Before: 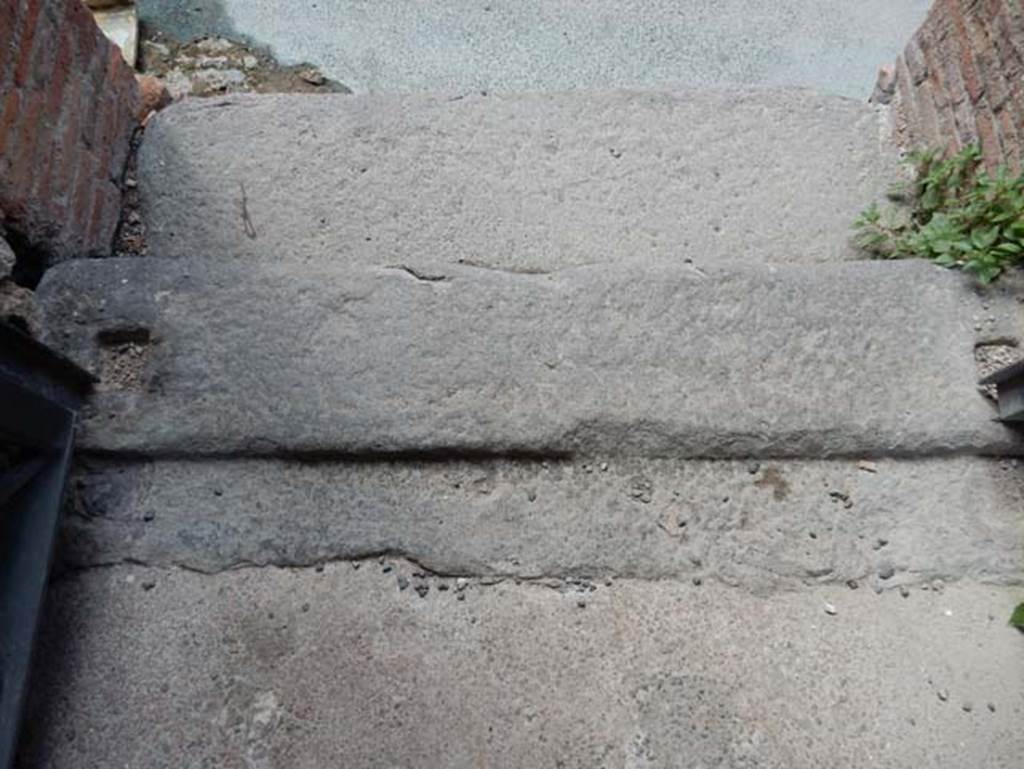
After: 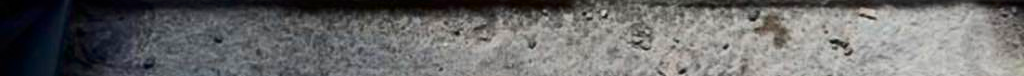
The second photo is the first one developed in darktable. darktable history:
contrast brightness saturation: contrast 0.21, brightness -0.11, saturation 0.21
white balance: emerald 1
crop and rotate: top 59.084%, bottom 30.916%
